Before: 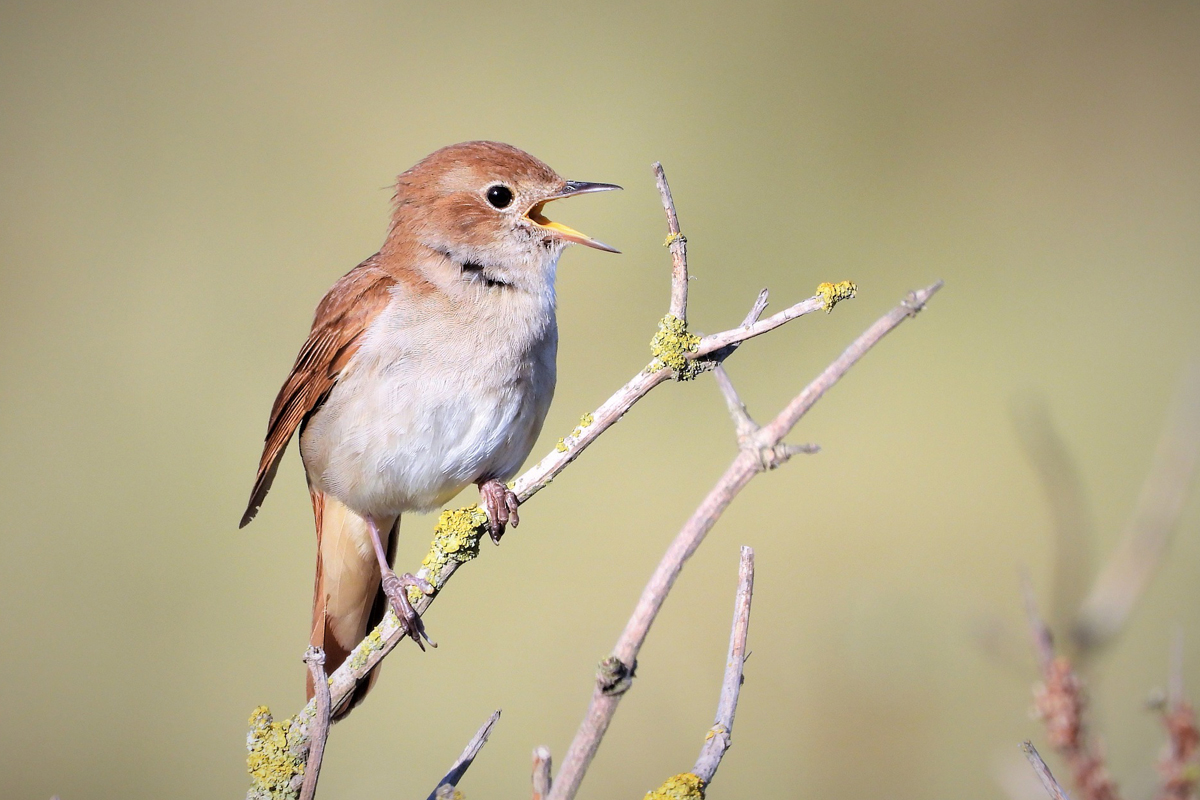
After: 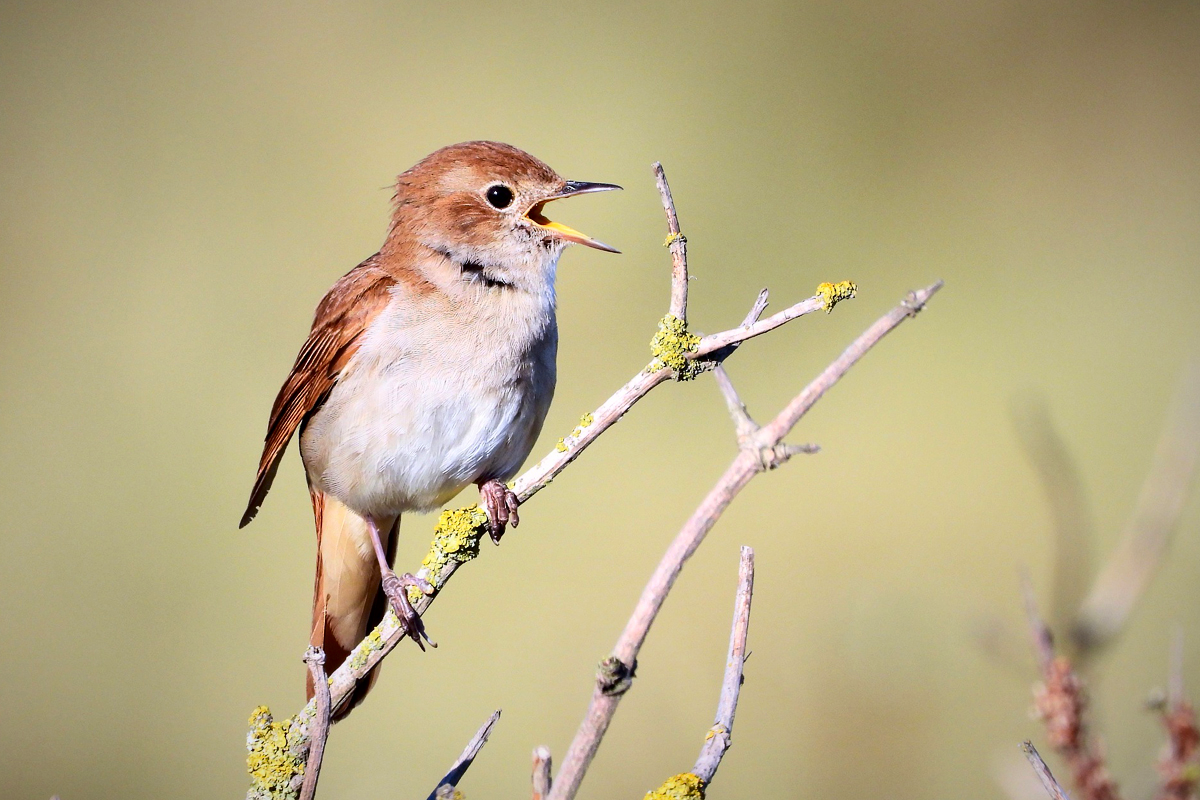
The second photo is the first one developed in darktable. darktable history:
contrast brightness saturation: contrast 0.213, brightness -0.114, saturation 0.207
